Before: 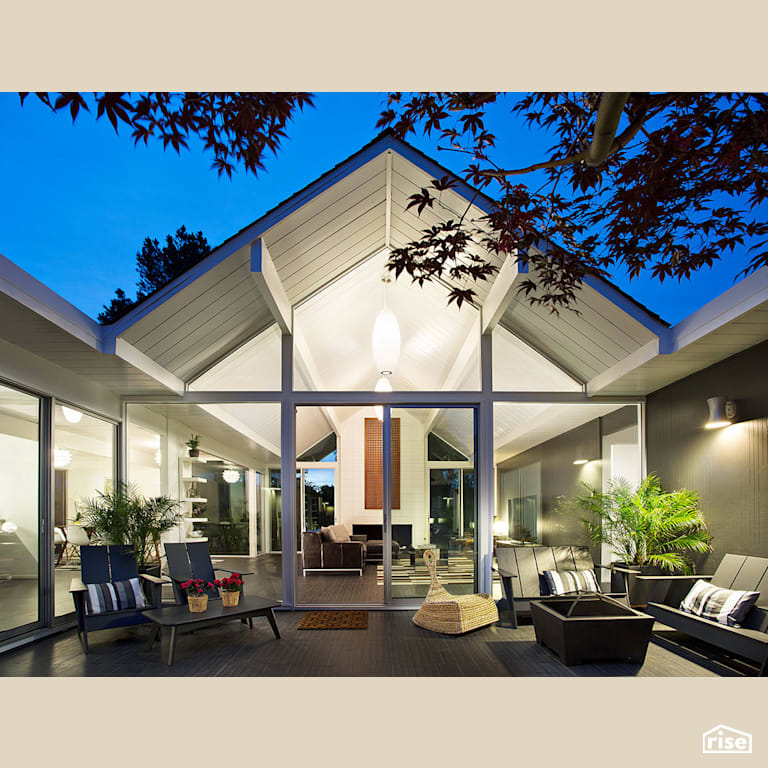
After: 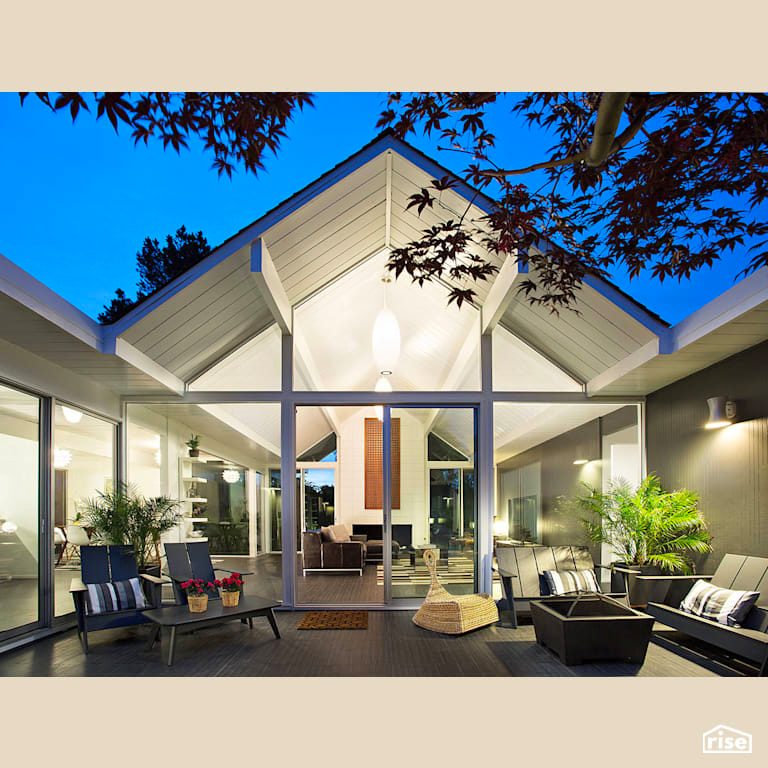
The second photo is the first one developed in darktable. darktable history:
contrast brightness saturation: contrast 0.033, brightness 0.058, saturation 0.121
